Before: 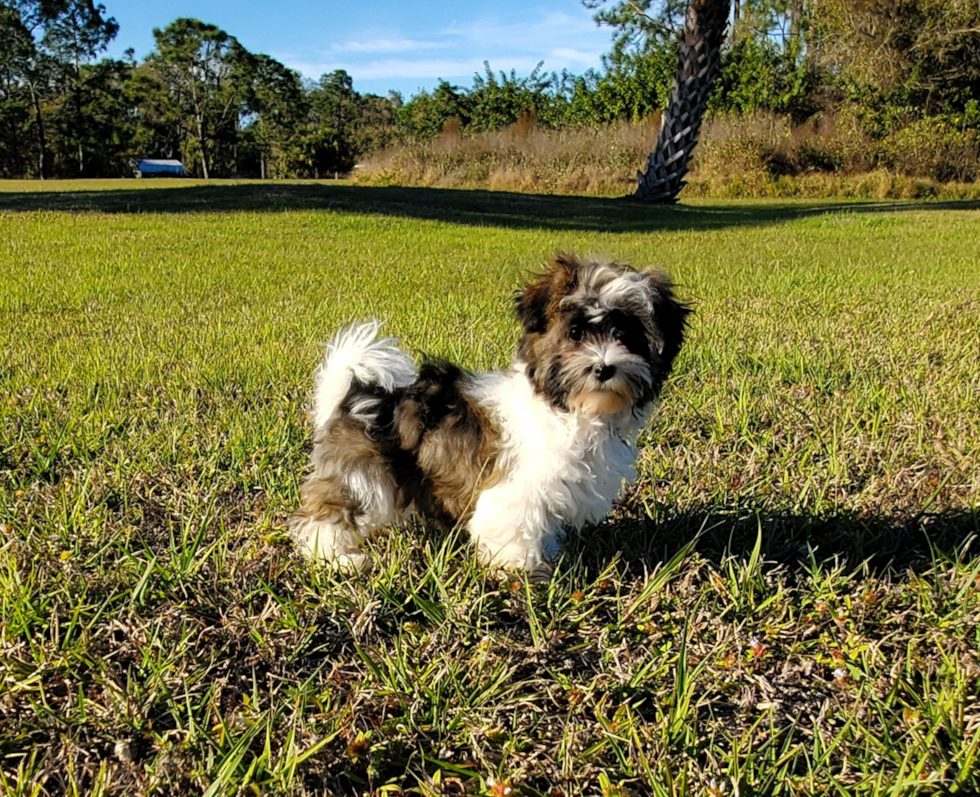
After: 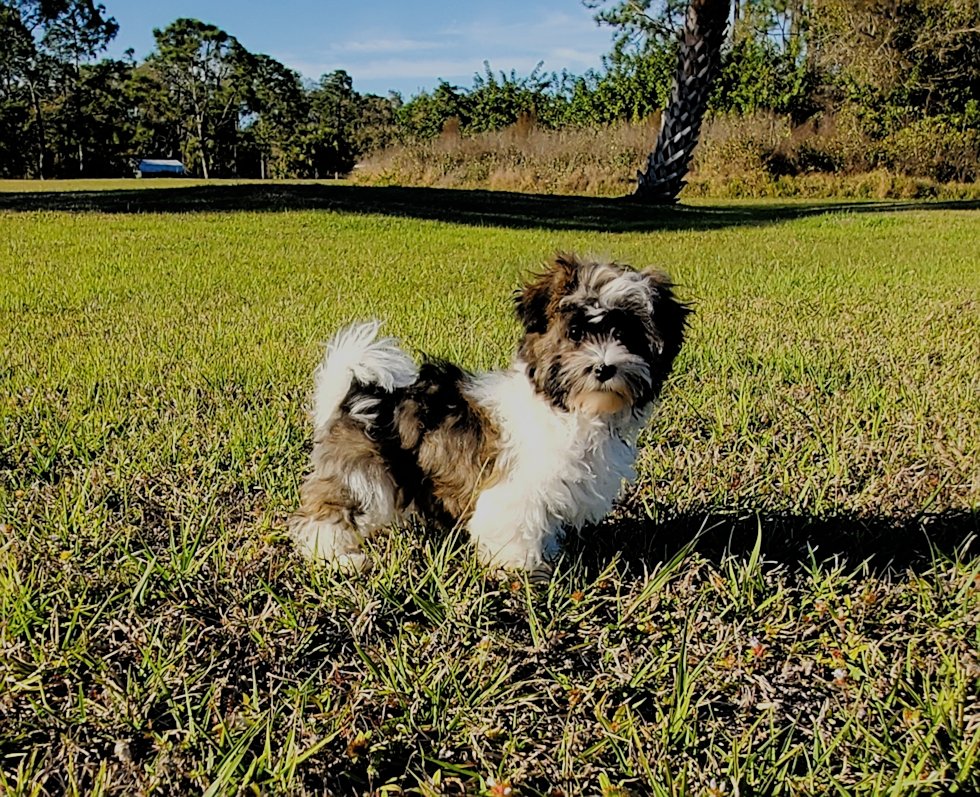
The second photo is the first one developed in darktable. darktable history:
sharpen: on, module defaults
filmic rgb: black relative exposure -7.15 EV, white relative exposure 5.36 EV, hardness 3.02
